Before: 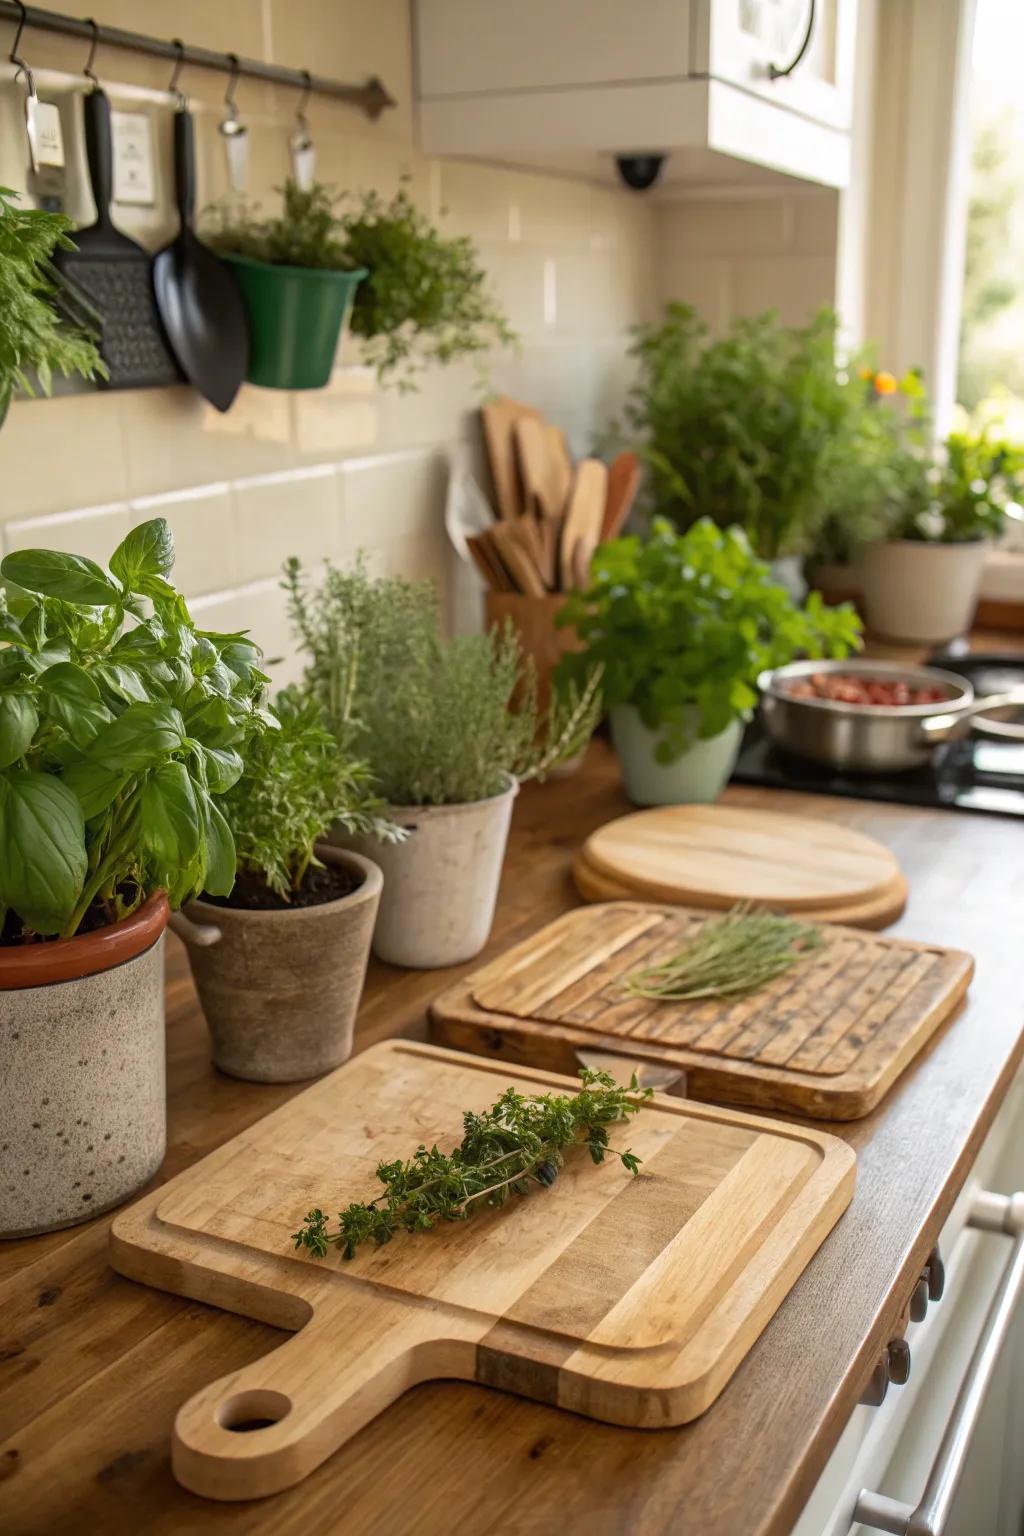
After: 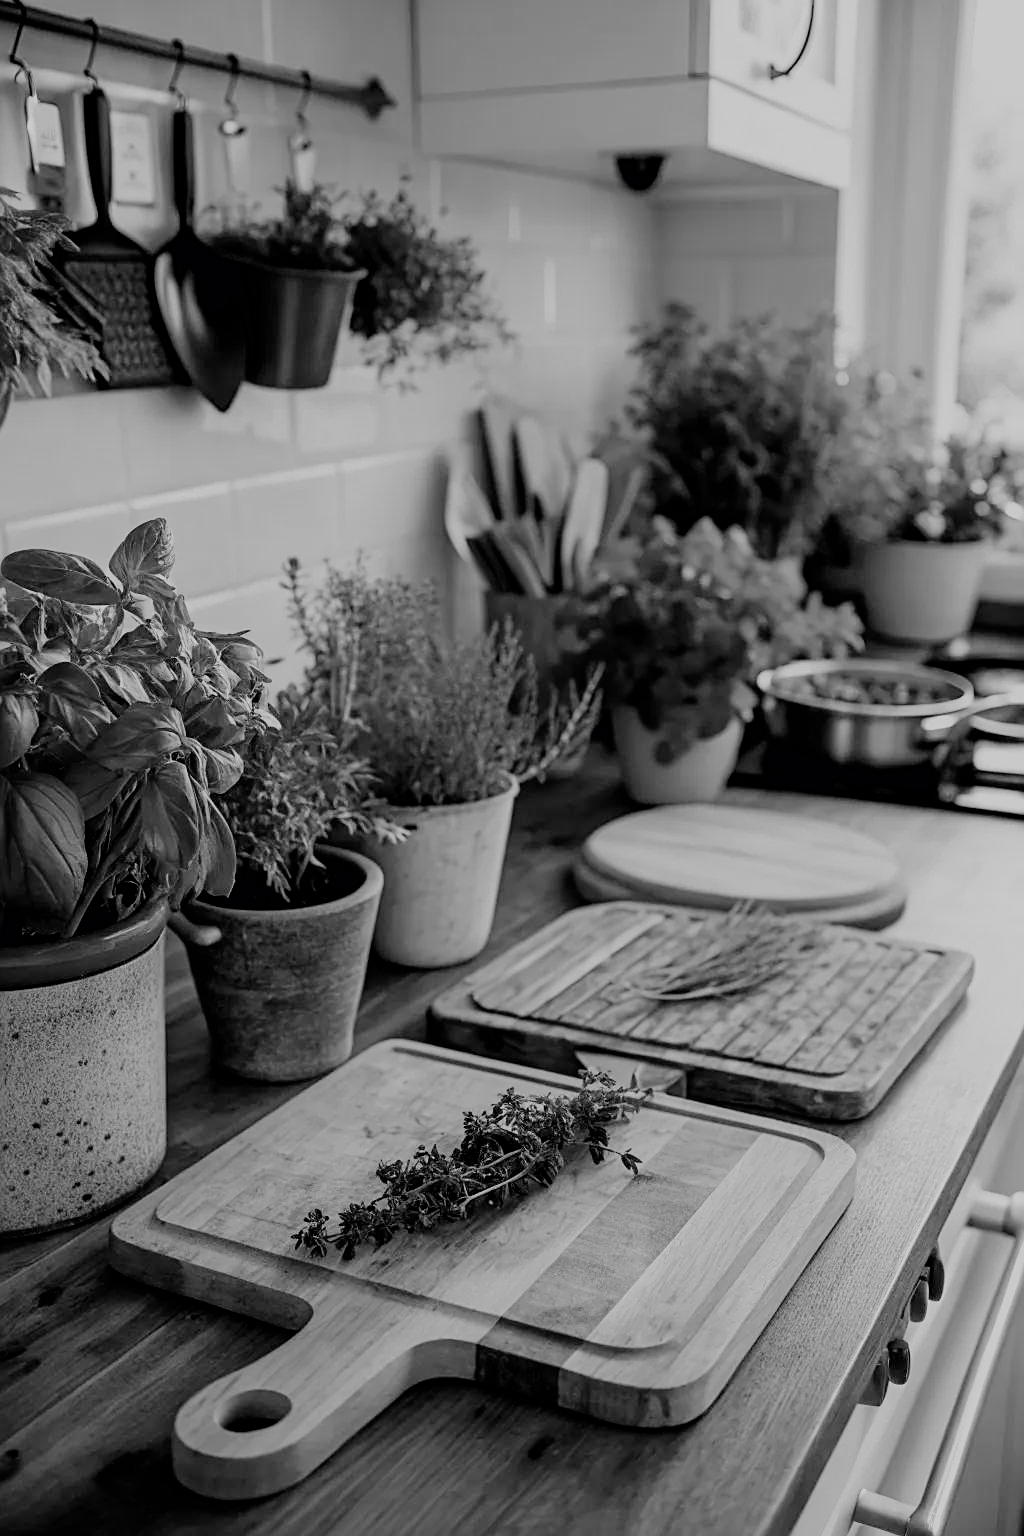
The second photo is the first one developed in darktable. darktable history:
color calibration: output gray [0.21, 0.42, 0.37, 0], gray › normalize channels true, illuminant same as pipeline (D50), adaptation XYZ, x 0.346, y 0.359, gamut compression 0
sharpen: on, module defaults
exposure: black level correction 0.009, exposure 0.119 EV, compensate highlight preservation false
filmic rgb: black relative exposure -6.15 EV, white relative exposure 6.96 EV, hardness 2.23, color science v6 (2022)
